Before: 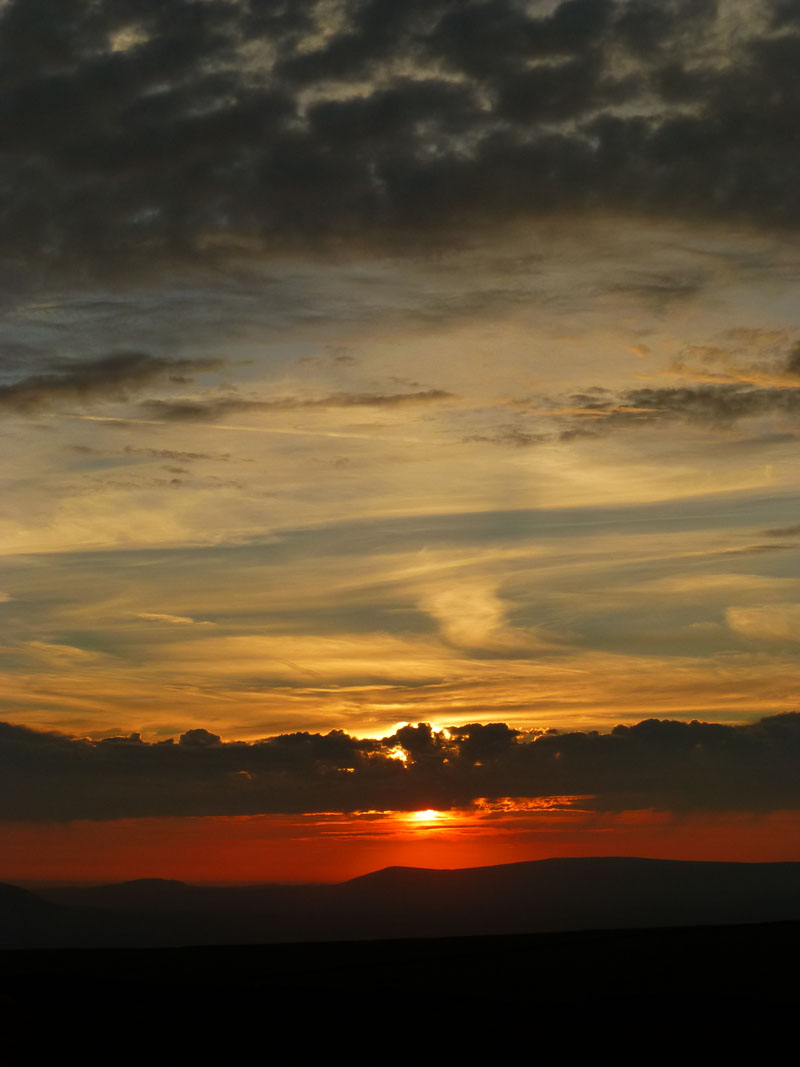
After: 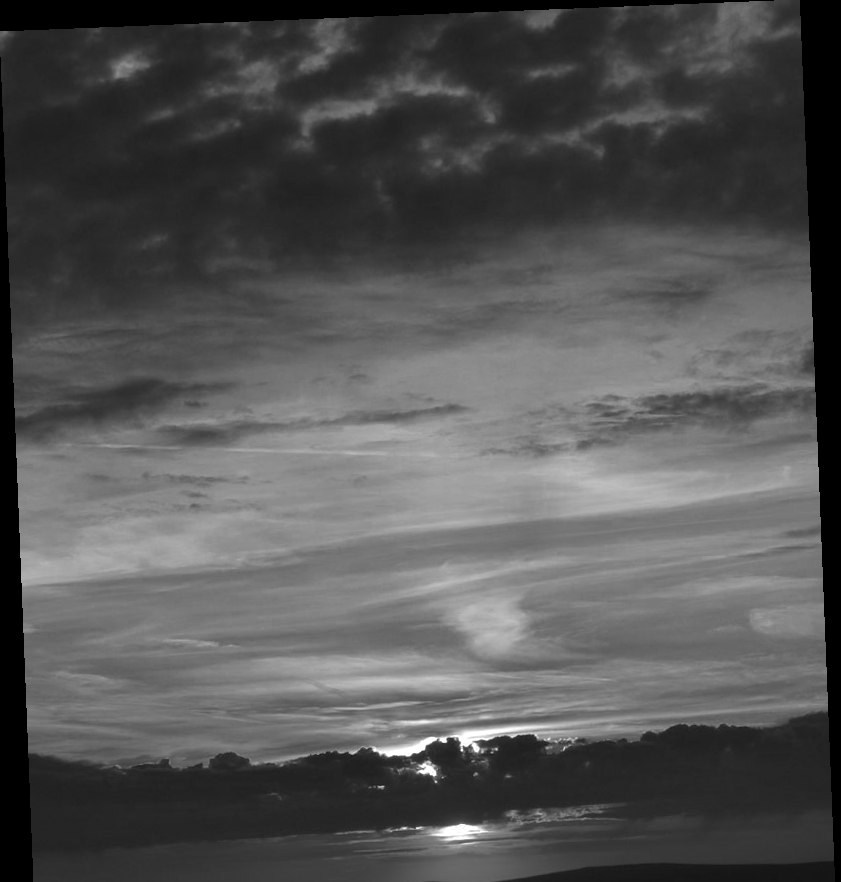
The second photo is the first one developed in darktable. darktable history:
rotate and perspective: rotation -2.29°, automatic cropping off
crop: bottom 19.644%
color zones: curves: ch0 [(0.002, 0.593) (0.143, 0.417) (0.285, 0.541) (0.455, 0.289) (0.608, 0.327) (0.727, 0.283) (0.869, 0.571) (1, 0.603)]; ch1 [(0, 0) (0.143, 0) (0.286, 0) (0.429, 0) (0.571, 0) (0.714, 0) (0.857, 0)]
